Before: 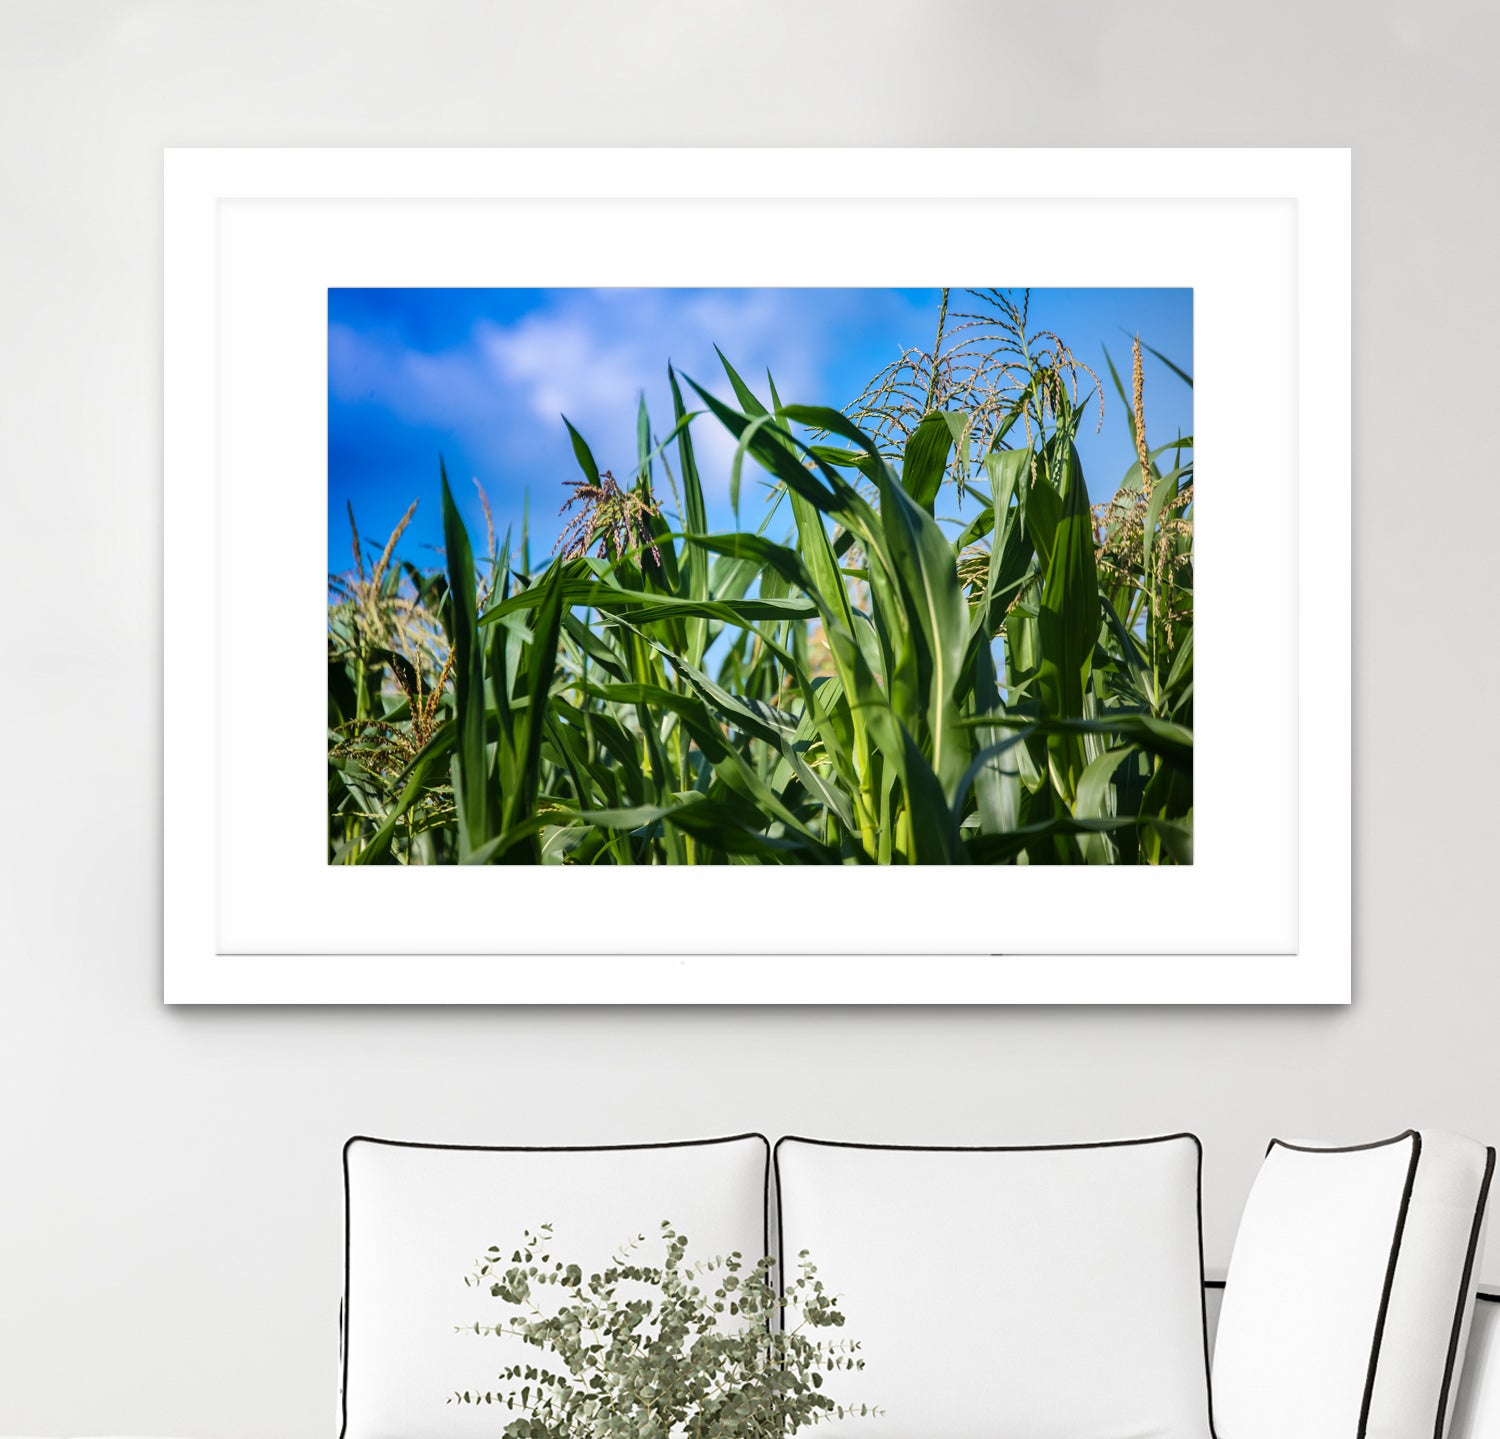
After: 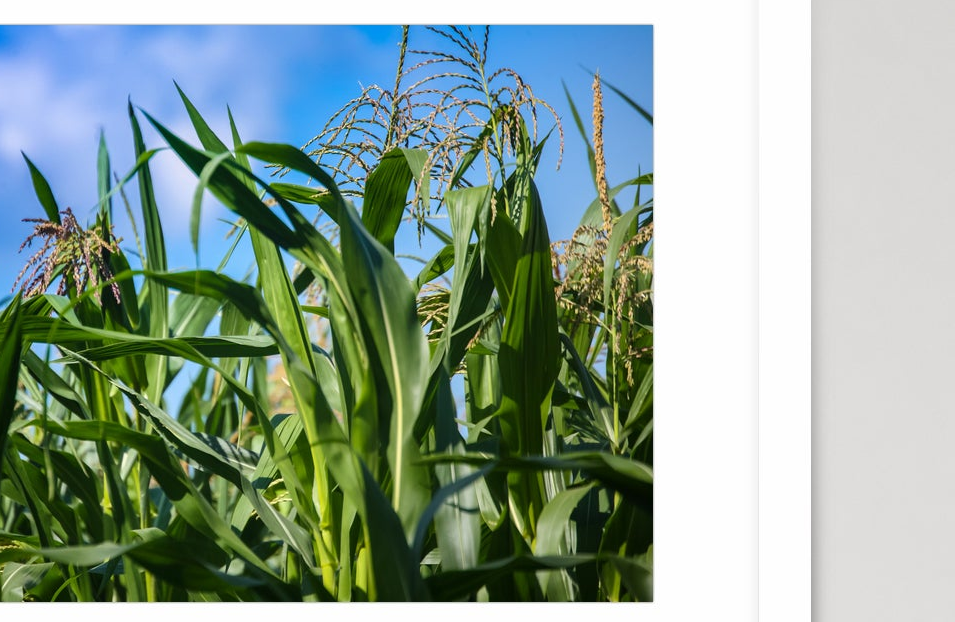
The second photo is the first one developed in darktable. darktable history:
crop: left 36.005%, top 18.293%, right 0.31%, bottom 38.444%
